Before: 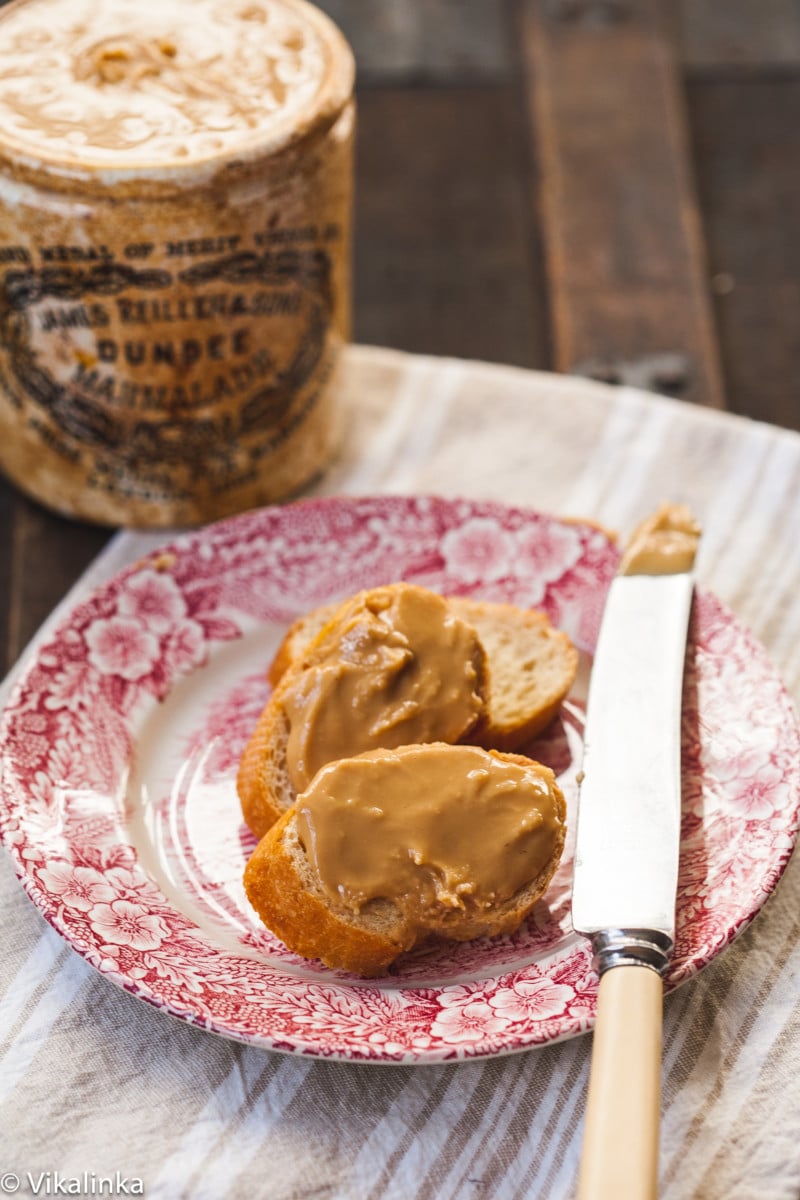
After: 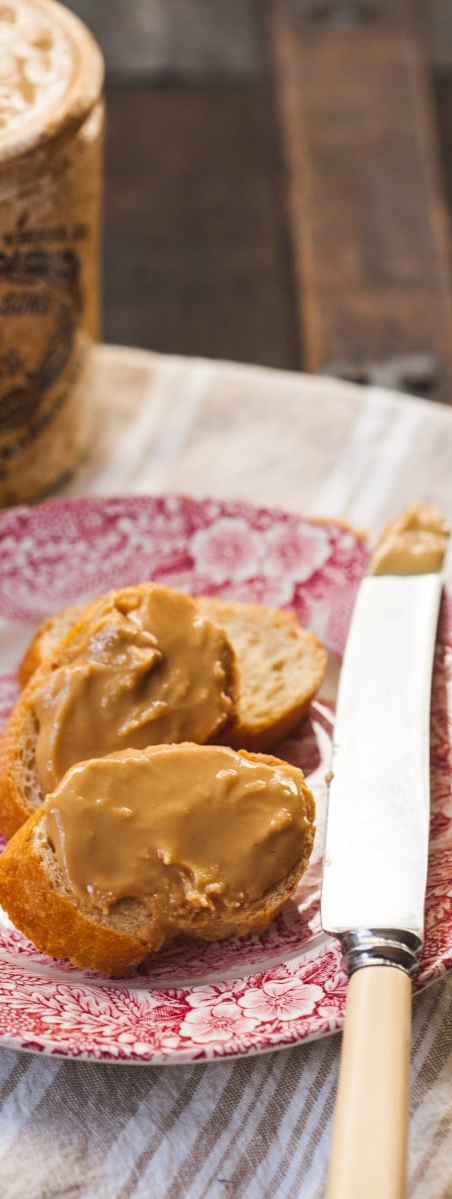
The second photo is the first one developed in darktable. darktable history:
crop: left 31.431%, top 0.009%, right 12.021%
